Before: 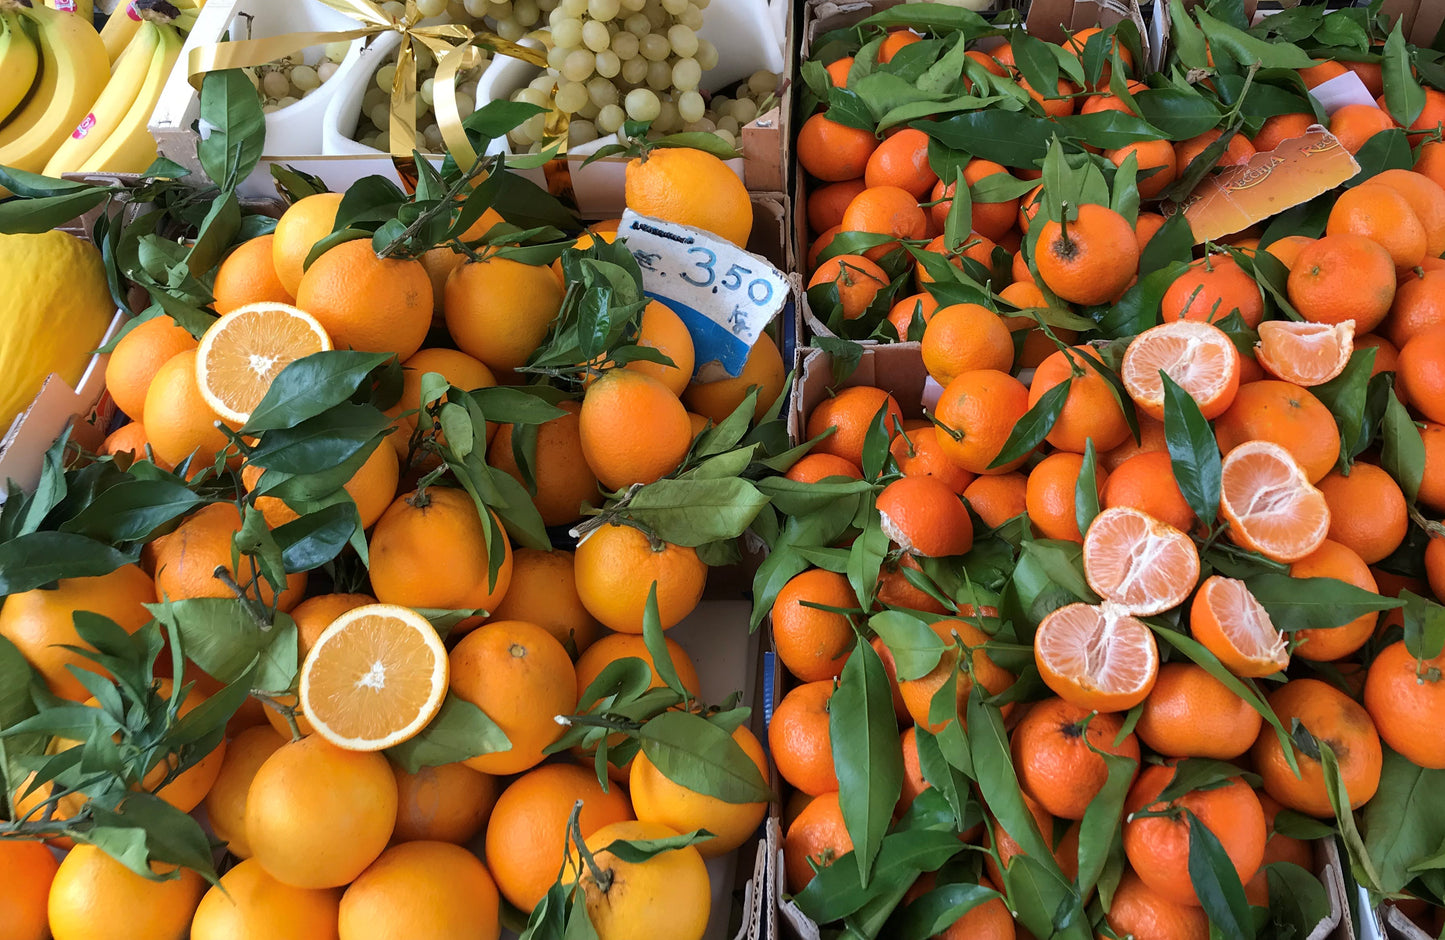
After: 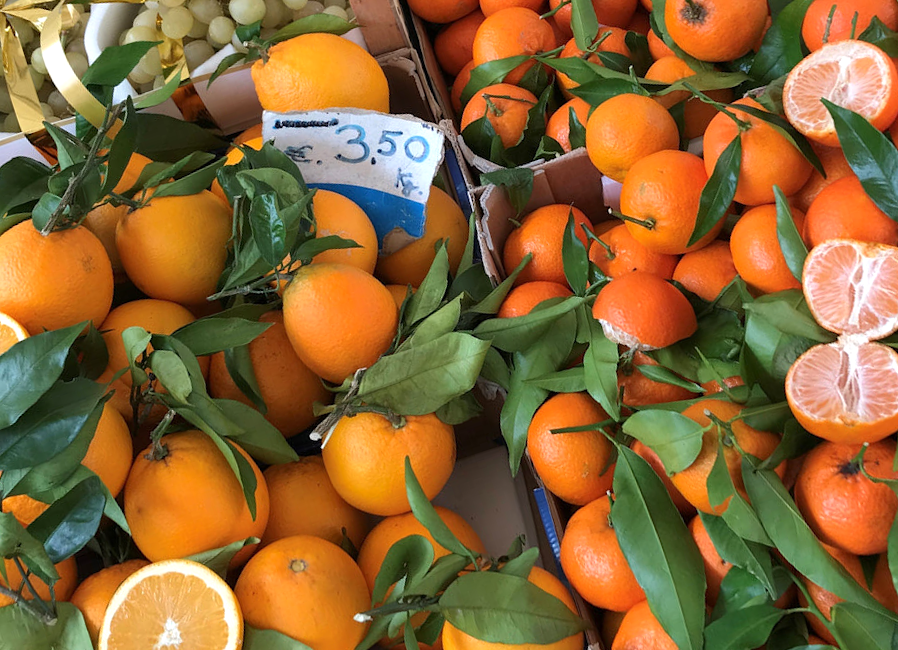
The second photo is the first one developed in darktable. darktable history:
exposure: exposure 0.196 EV, compensate exposure bias true, compensate highlight preservation false
crop and rotate: angle 18.11°, left 6.908%, right 4.273%, bottom 1.124%
